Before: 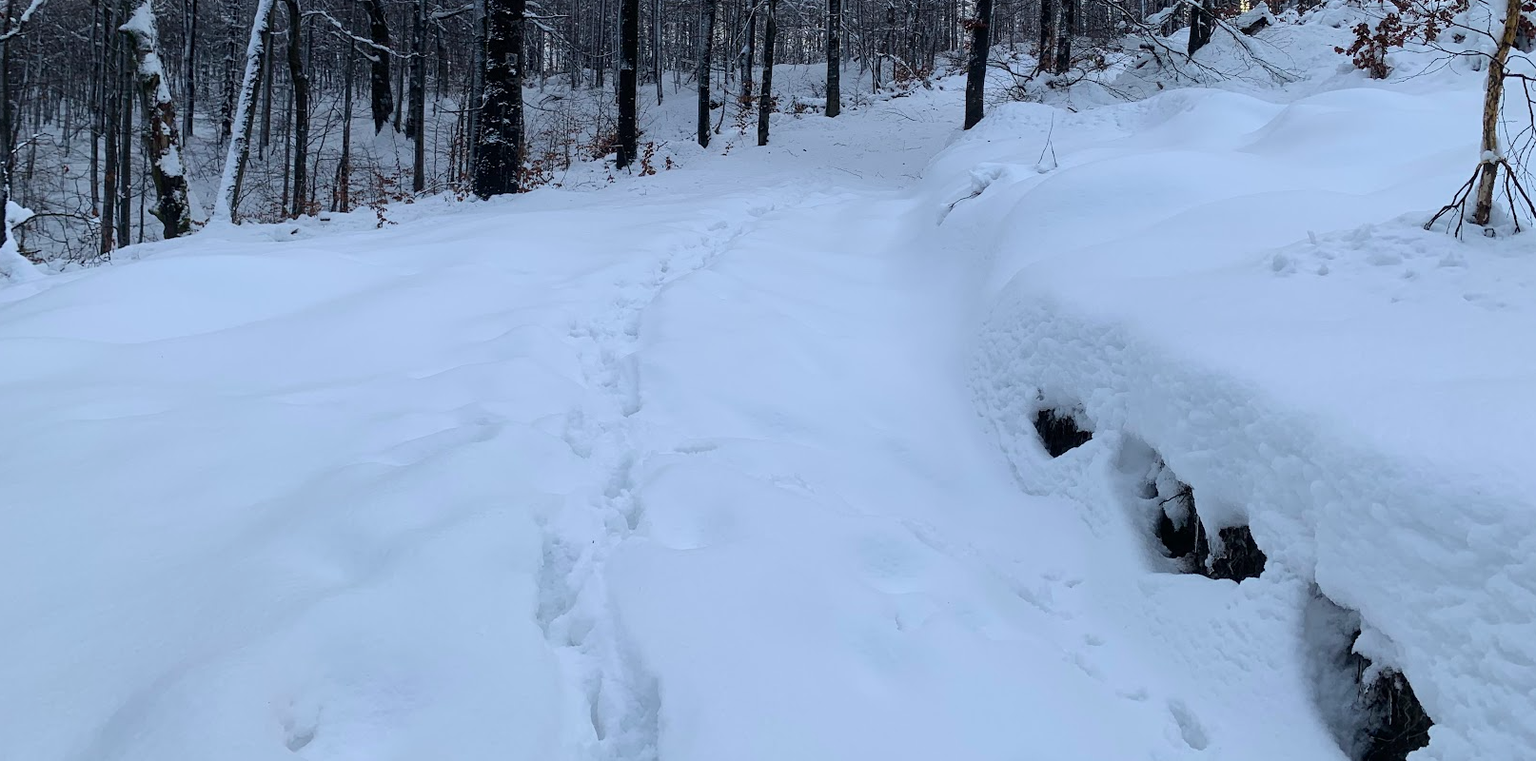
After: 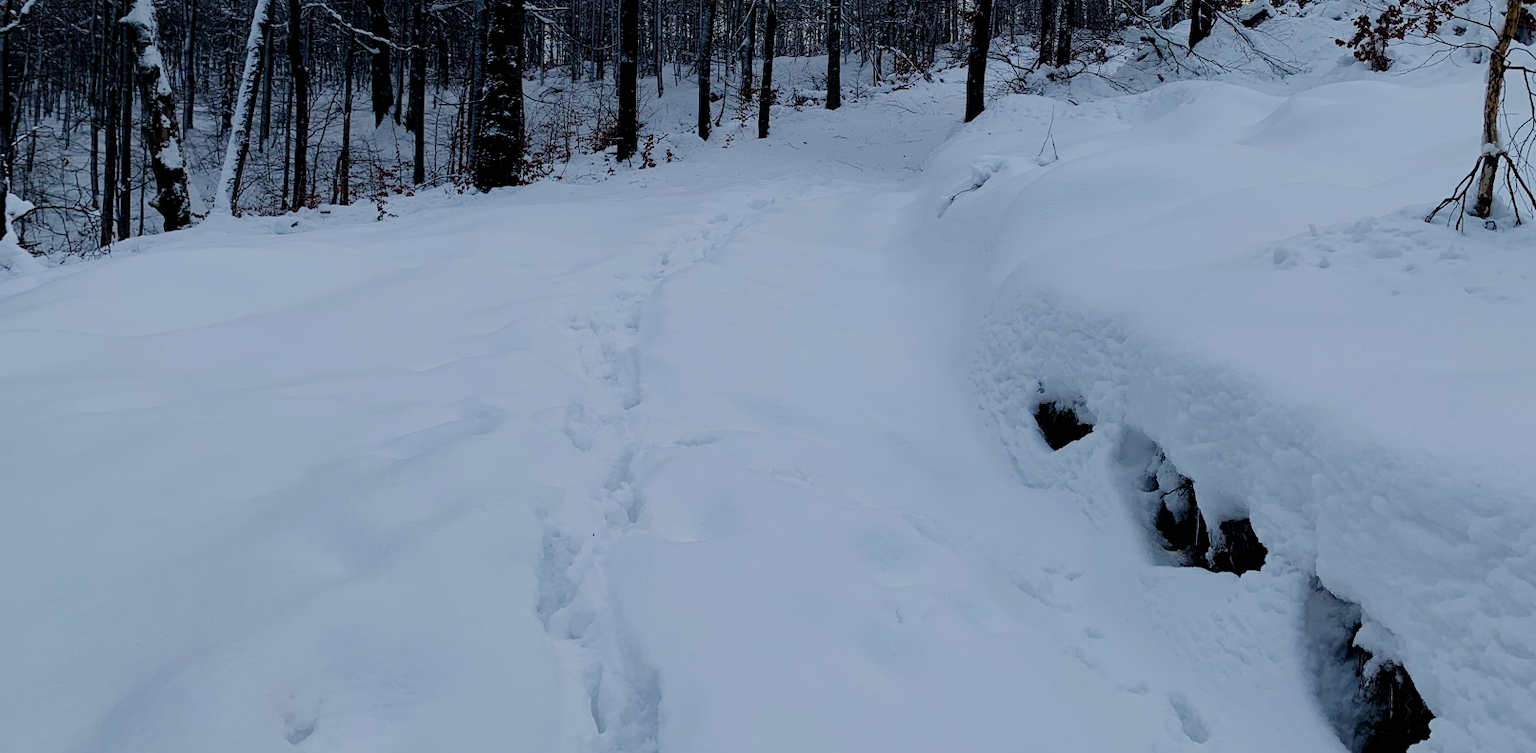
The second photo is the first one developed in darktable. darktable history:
crop: top 1.049%, right 0.001%
exposure: exposure 0.178 EV, compensate exposure bias true, compensate highlight preservation false
filmic rgb: middle gray luminance 29%, black relative exposure -10.3 EV, white relative exposure 5.5 EV, threshold 6 EV, target black luminance 0%, hardness 3.95, latitude 2.04%, contrast 1.132, highlights saturation mix 5%, shadows ↔ highlights balance 15.11%, preserve chrominance no, color science v3 (2019), use custom middle-gray values true, iterations of high-quality reconstruction 0, enable highlight reconstruction true
